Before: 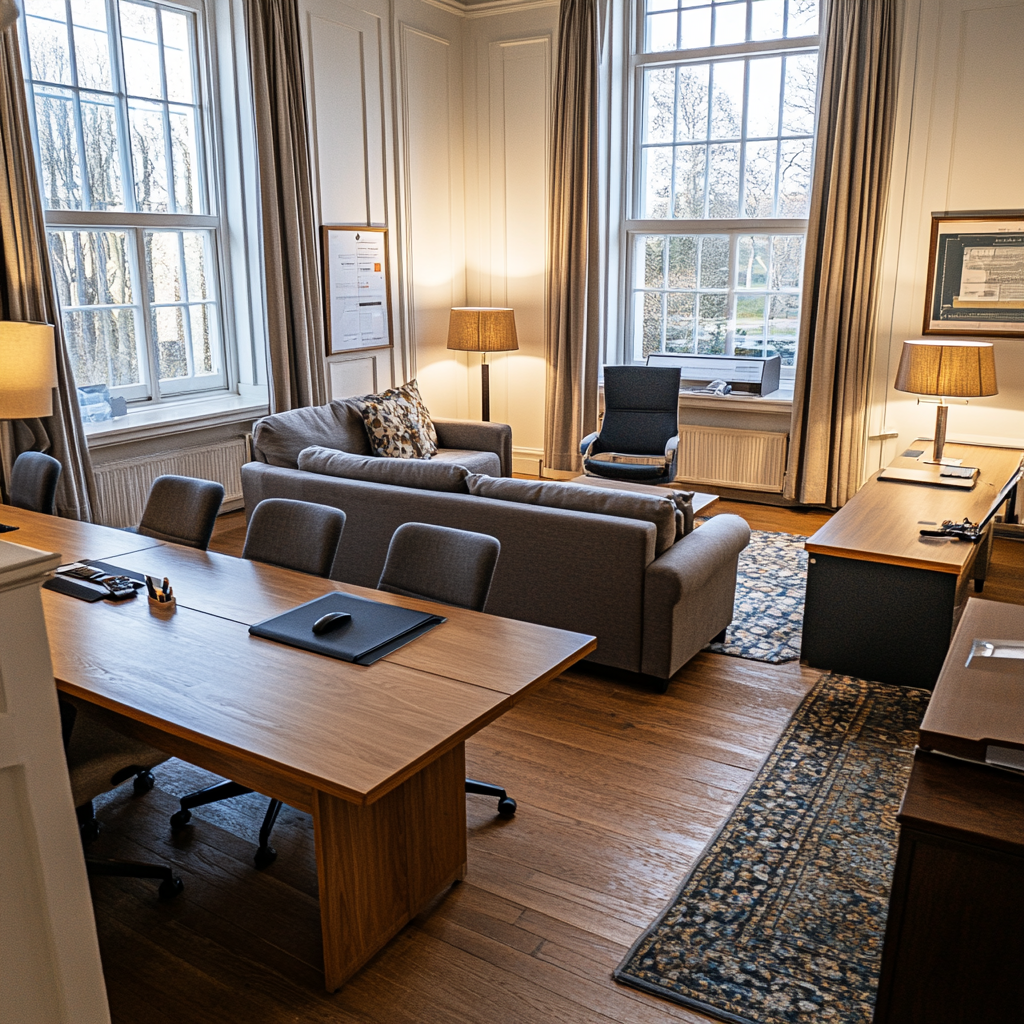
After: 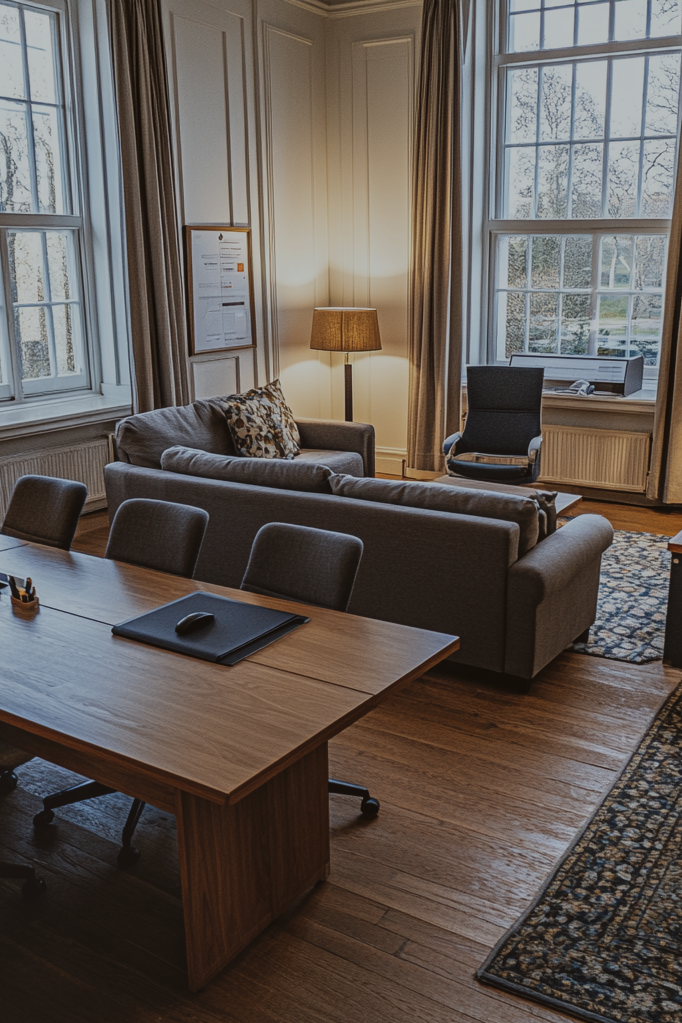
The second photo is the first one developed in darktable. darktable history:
color correction: highlights a* -2.99, highlights b* -2.41, shadows a* 1.98, shadows b* 2.83
exposure: black level correction -0.017, exposure -1.109 EV, compensate highlight preservation false
crop and rotate: left 13.464%, right 19.933%
local contrast: on, module defaults
